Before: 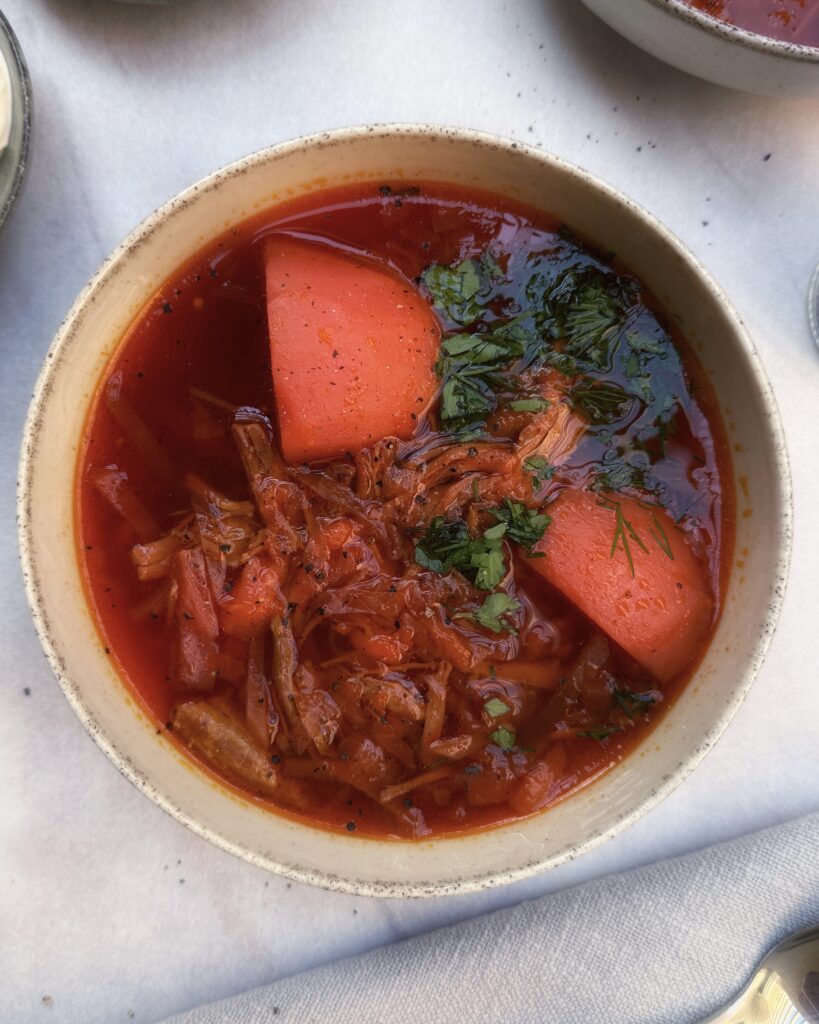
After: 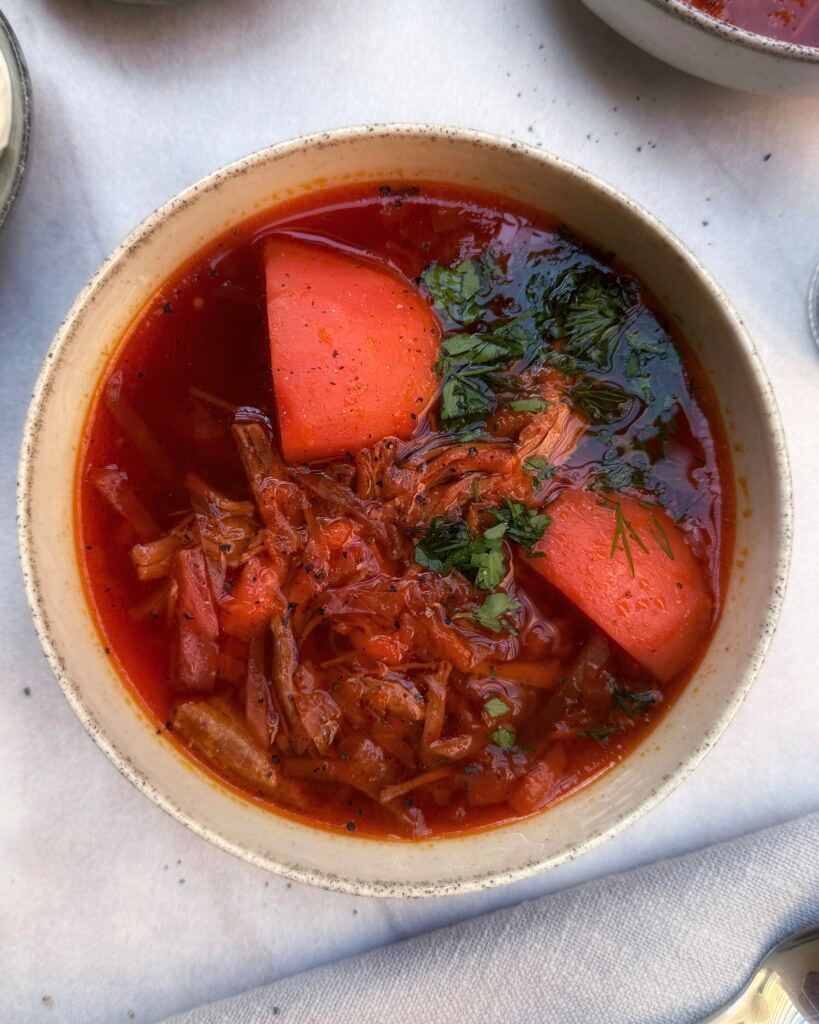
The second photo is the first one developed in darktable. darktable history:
local contrast: highlights 104%, shadows 101%, detail 120%, midtone range 0.2
